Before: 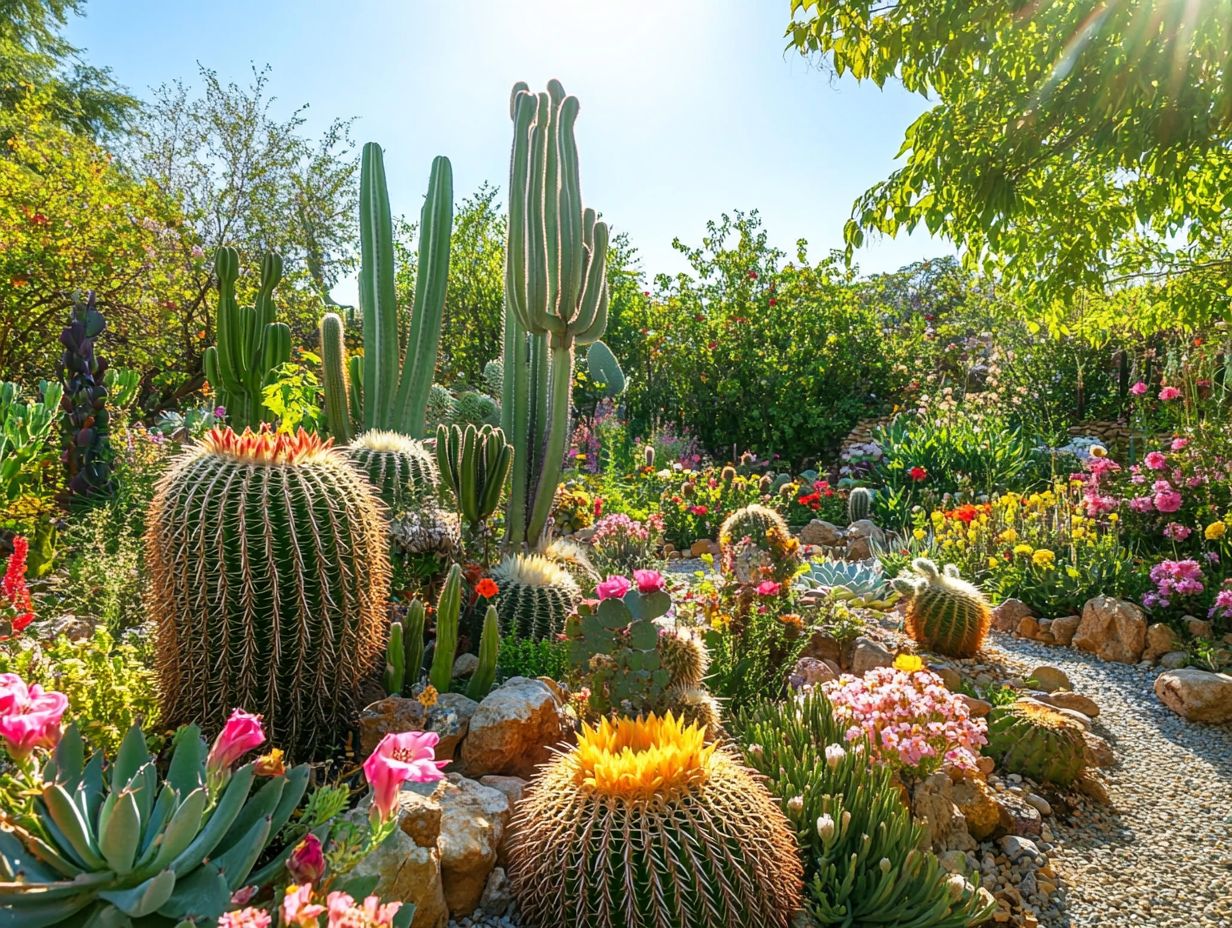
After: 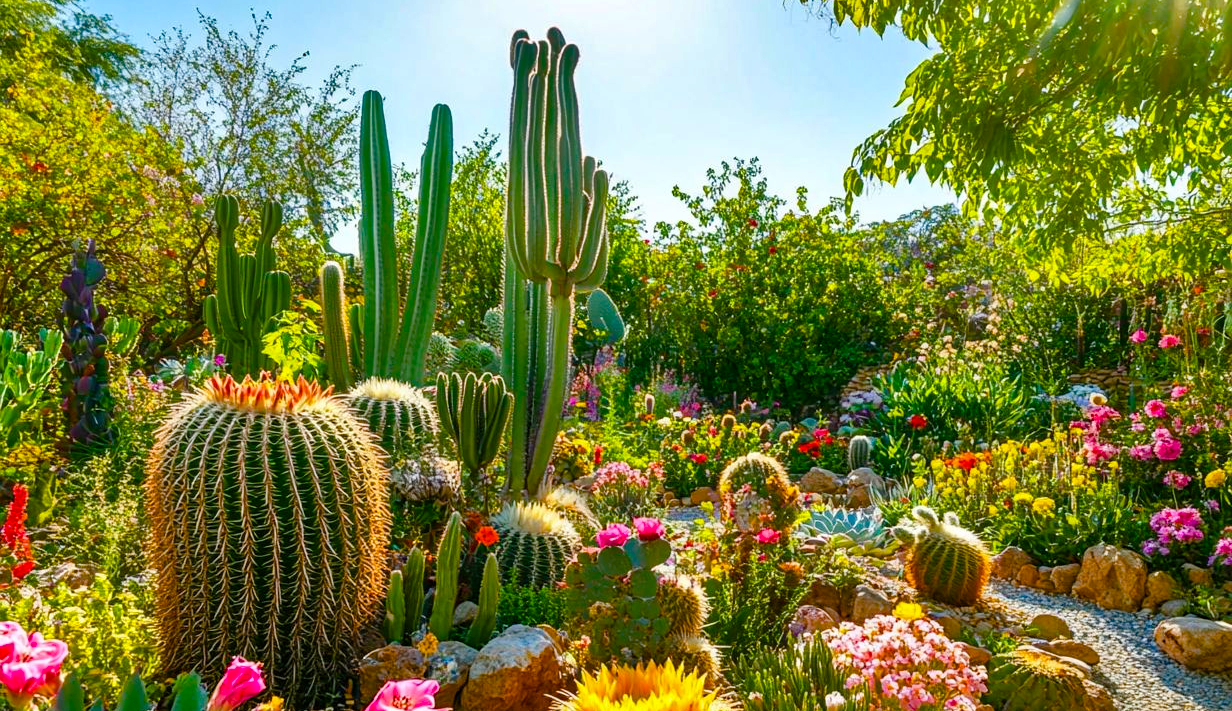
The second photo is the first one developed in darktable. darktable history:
color balance rgb: linear chroma grading › global chroma 18.9%, perceptual saturation grading › global saturation 20%, perceptual saturation grading › highlights -25%, perceptual saturation grading › shadows 50%, global vibrance 18.93%
crop: top 5.667%, bottom 17.637%
shadows and highlights: shadows 60, soften with gaussian
haze removal: adaptive false
